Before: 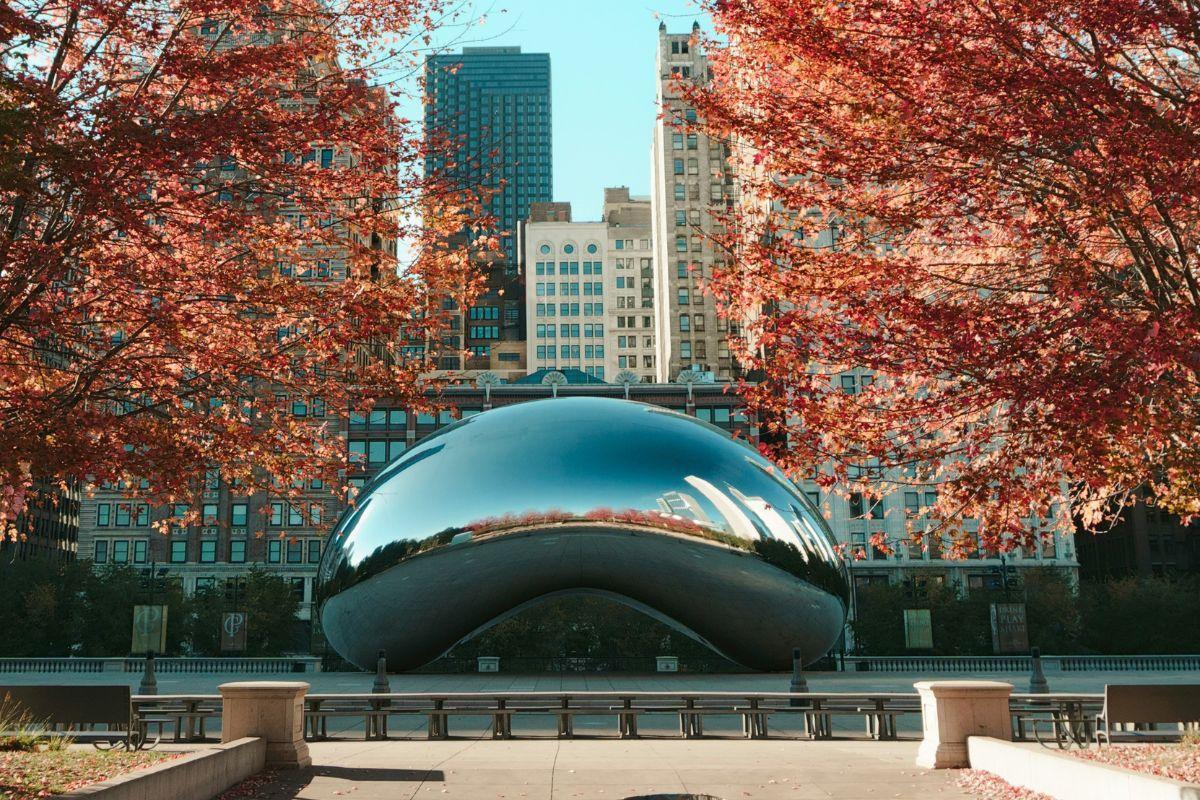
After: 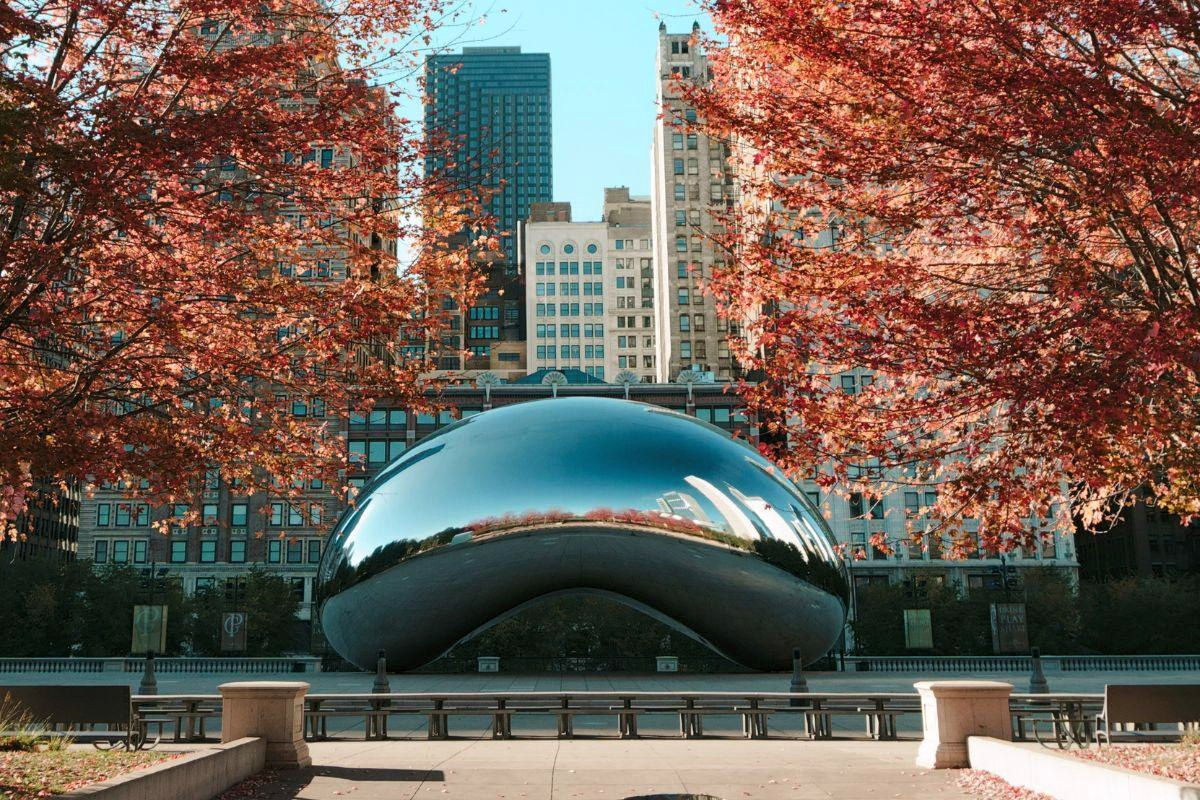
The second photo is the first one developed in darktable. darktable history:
levels: mode automatic, black 0.023%, white 99.97%, levels [0.062, 0.494, 0.925]
white balance: red 1.009, blue 1.027
base curve: exposure shift 0, preserve colors none
